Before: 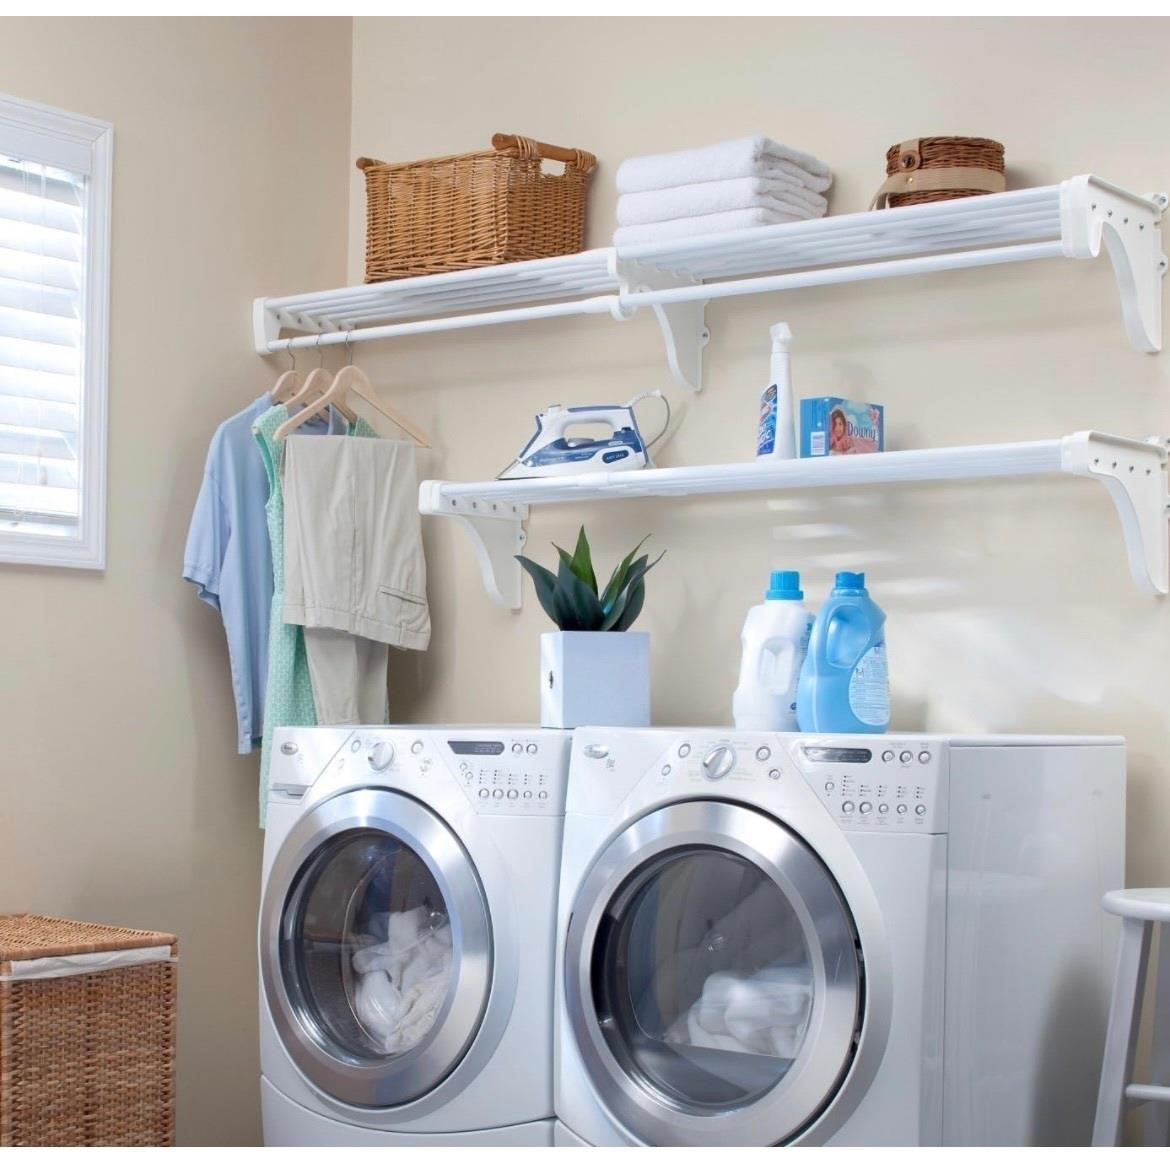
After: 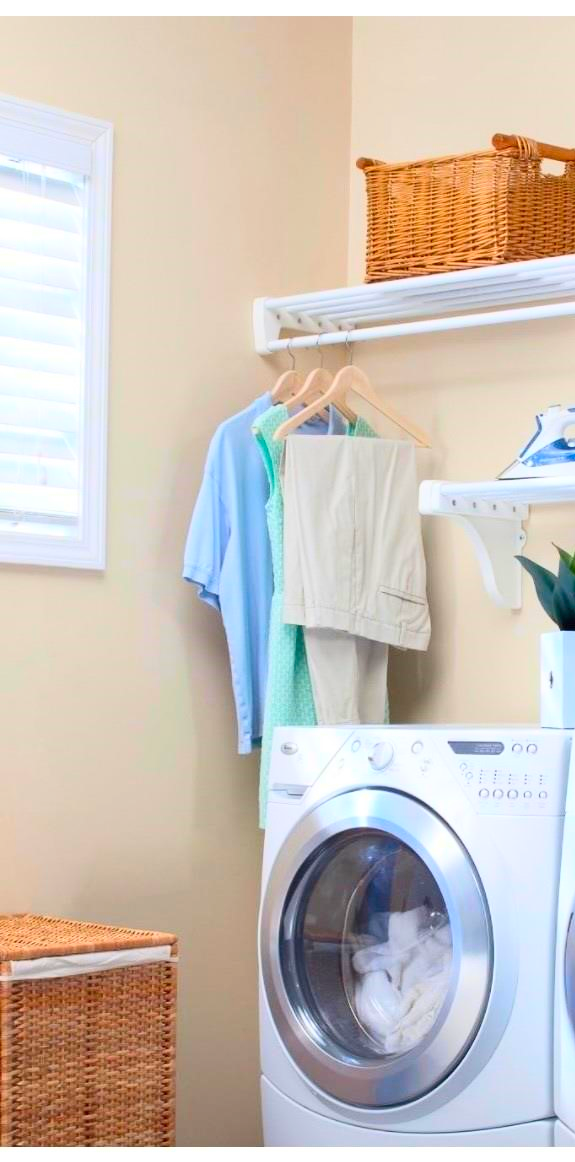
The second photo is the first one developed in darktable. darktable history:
crop and rotate: left 0%, top 0%, right 50.845%
contrast brightness saturation: contrast 0.2, brightness 0.2, saturation 0.8
